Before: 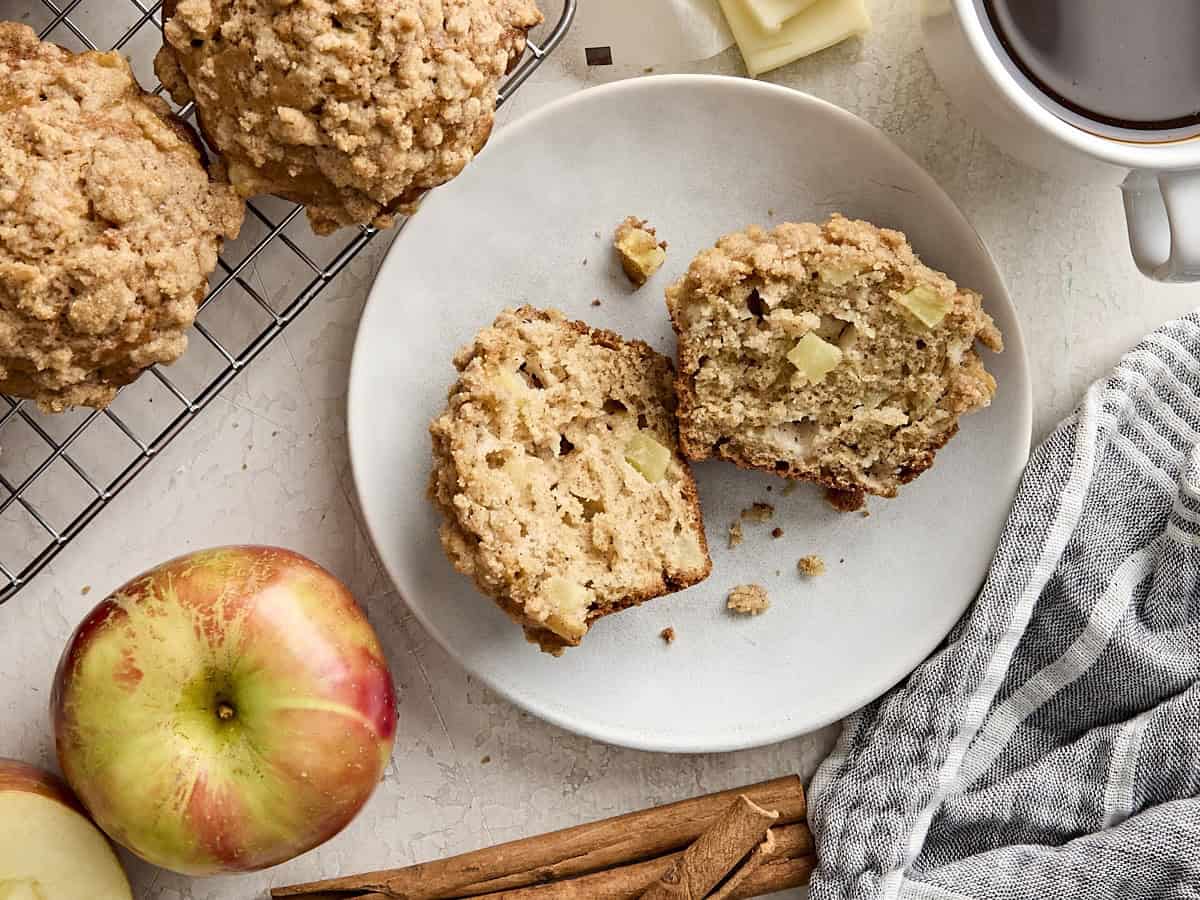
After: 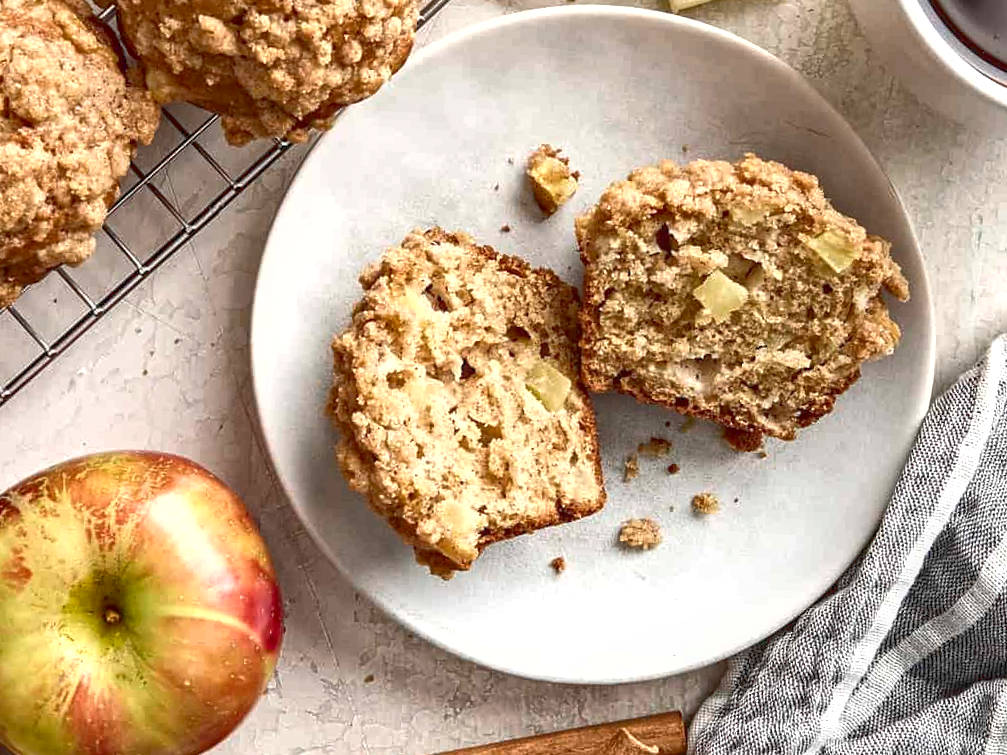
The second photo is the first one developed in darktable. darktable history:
crop and rotate: angle -3.27°, left 5.211%, top 5.211%, right 4.607%, bottom 4.607%
tone equalizer: on, module defaults
tone curve: curves: ch0 [(0, 0.081) (0.483, 0.453) (0.881, 0.992)]
local contrast: on, module defaults
